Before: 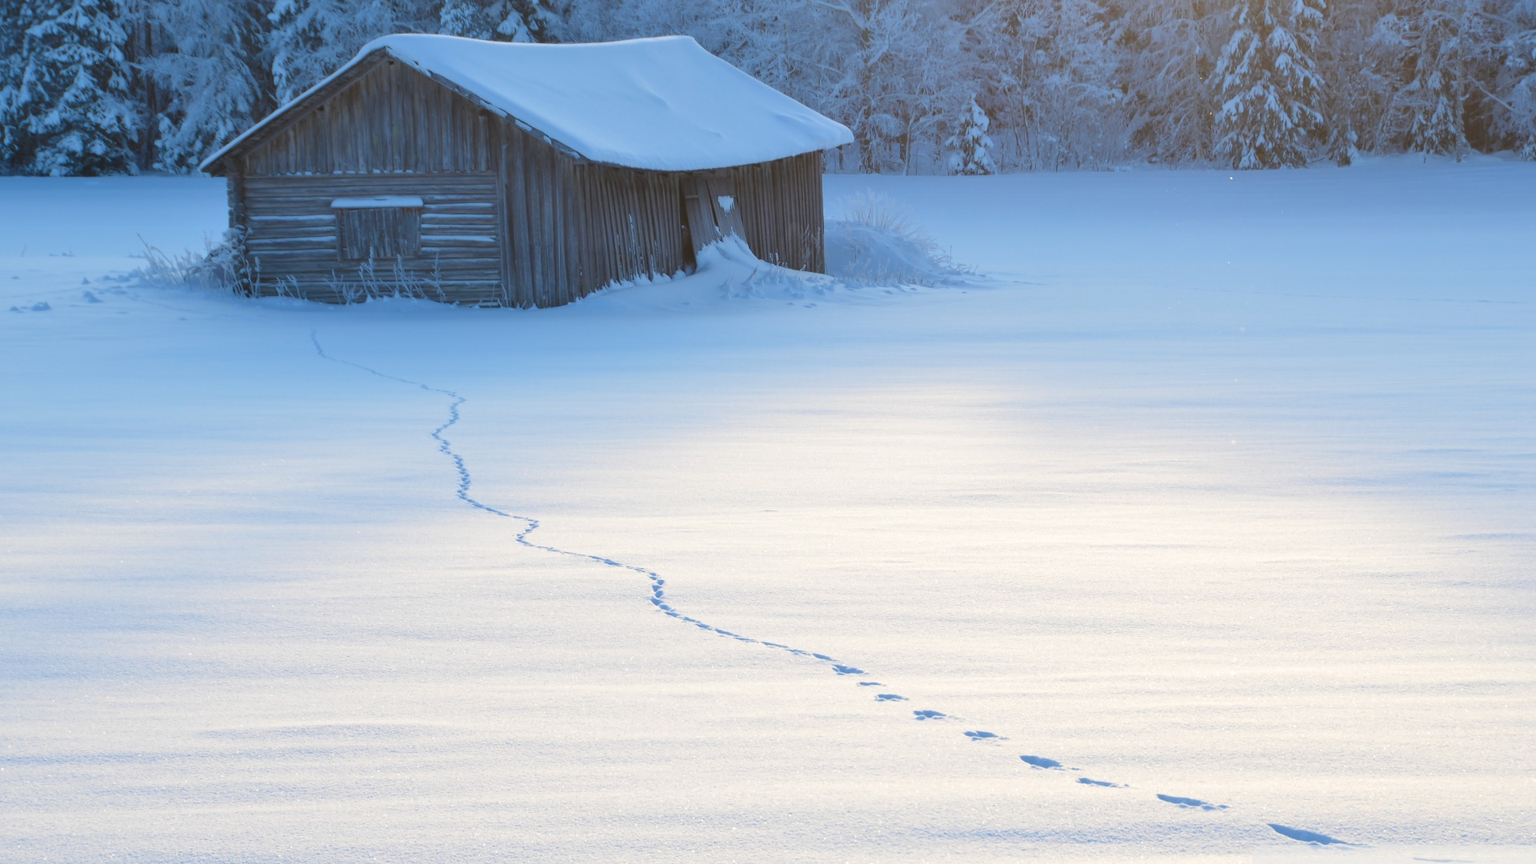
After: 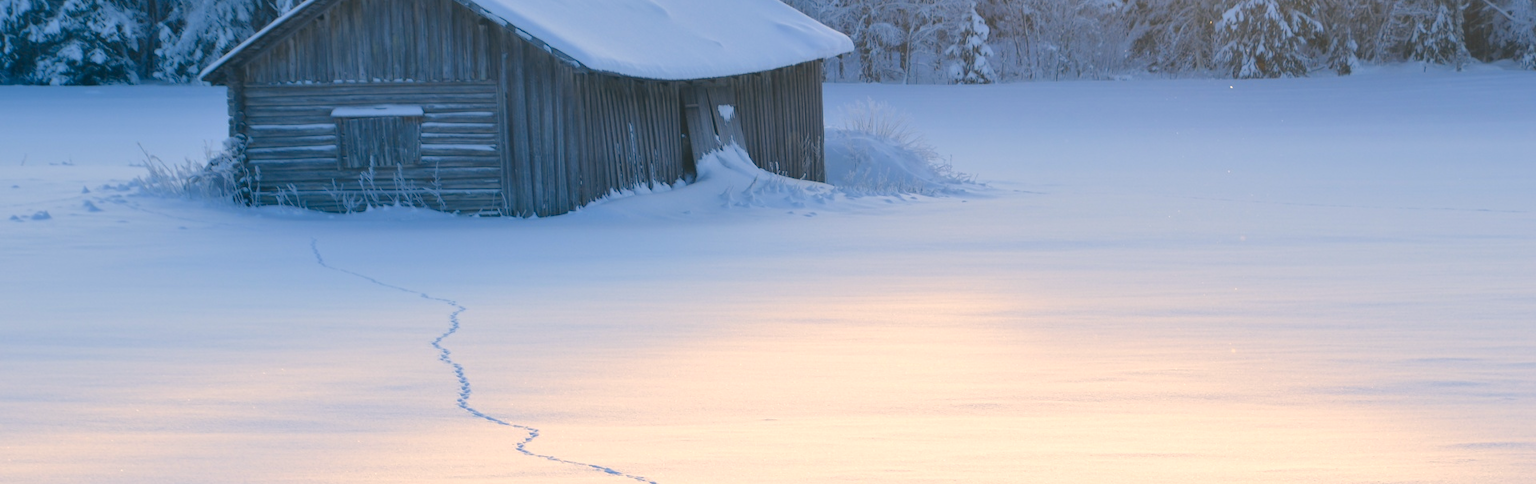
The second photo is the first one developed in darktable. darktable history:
color correction: highlights a* 10.32, highlights b* 14.66, shadows a* -9.59, shadows b* -15.02
crop and rotate: top 10.605%, bottom 33.274%
